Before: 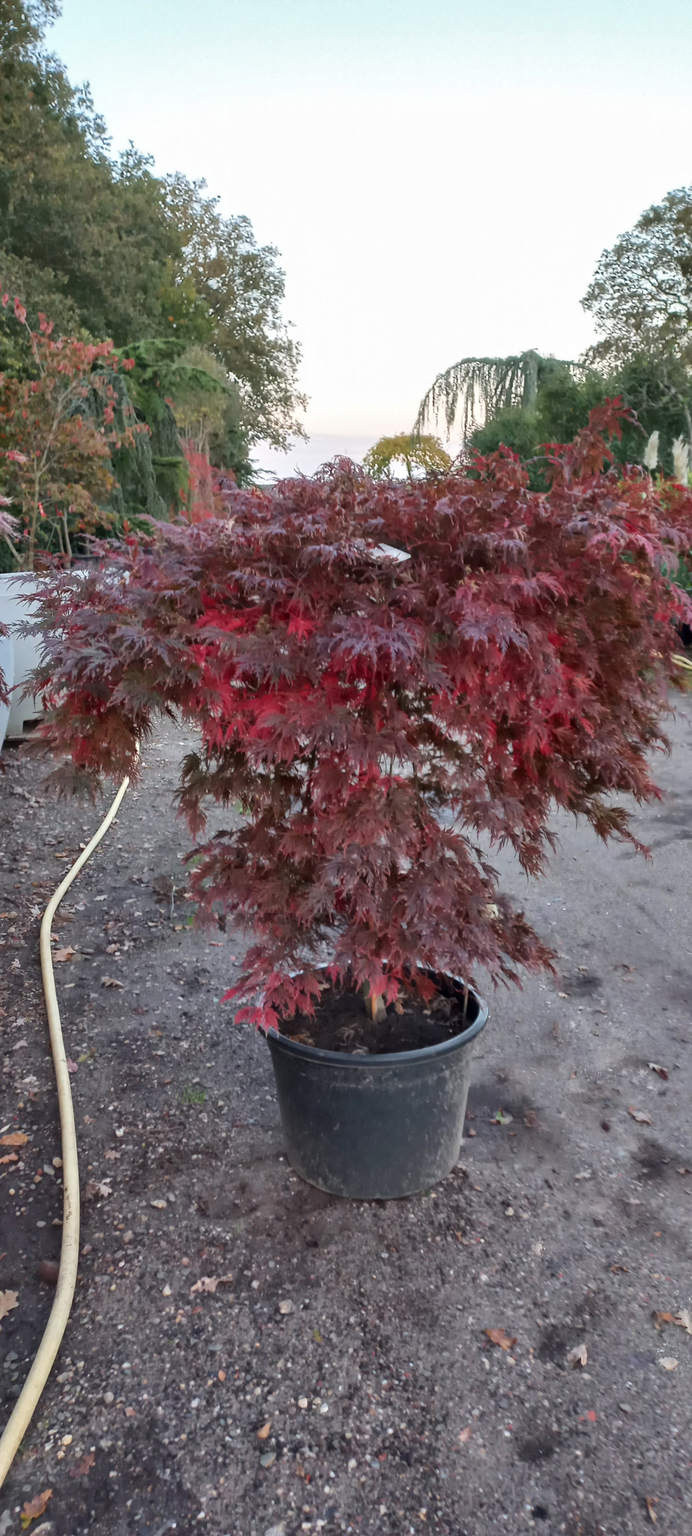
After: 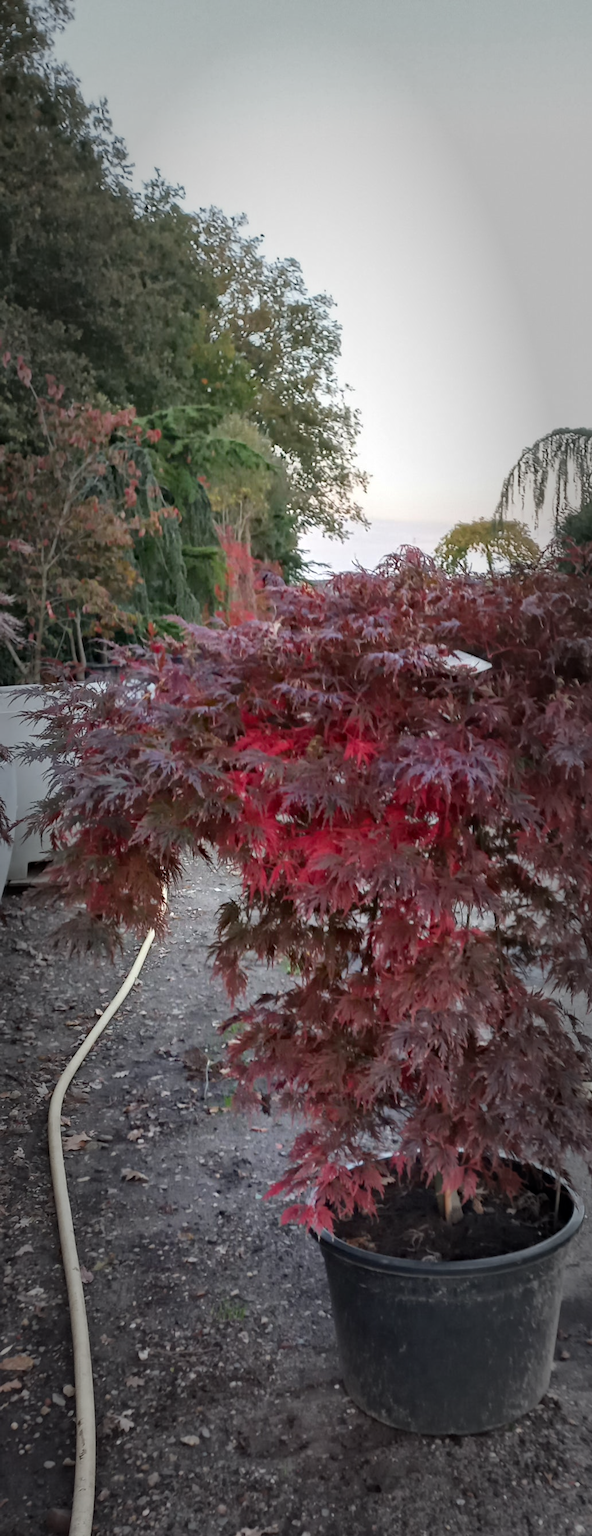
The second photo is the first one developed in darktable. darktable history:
crop: right 28.457%, bottom 16.4%
haze removal: compatibility mode true, adaptive false
vignetting: fall-off start 47.5%, automatic ratio true, width/height ratio 1.285, unbound false
